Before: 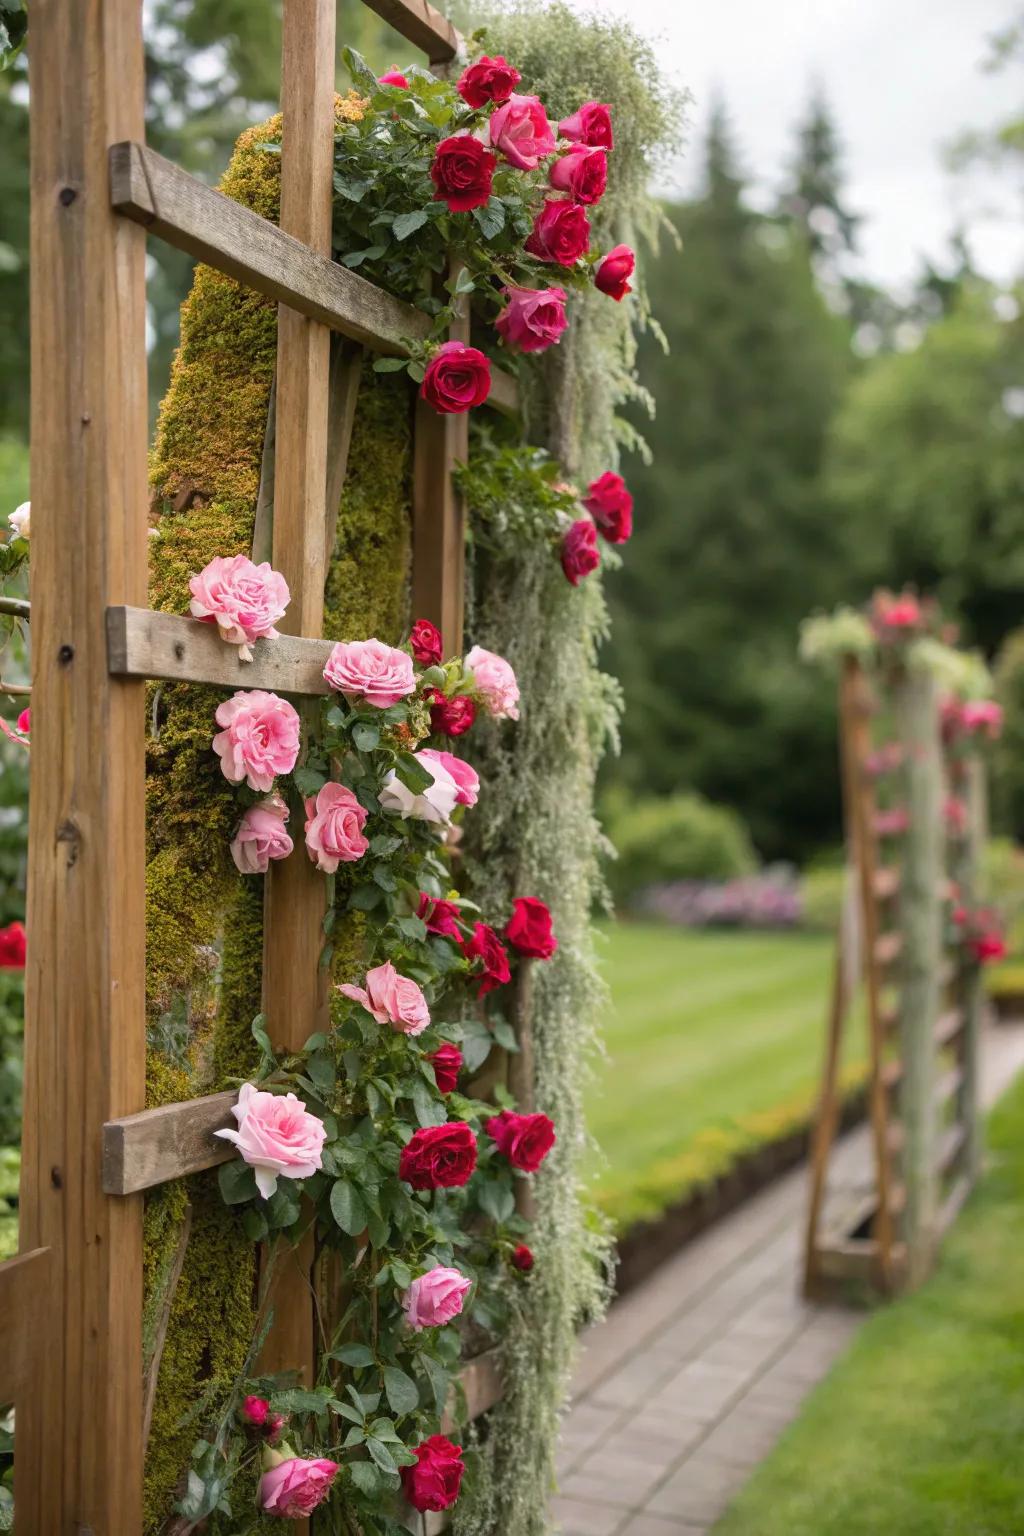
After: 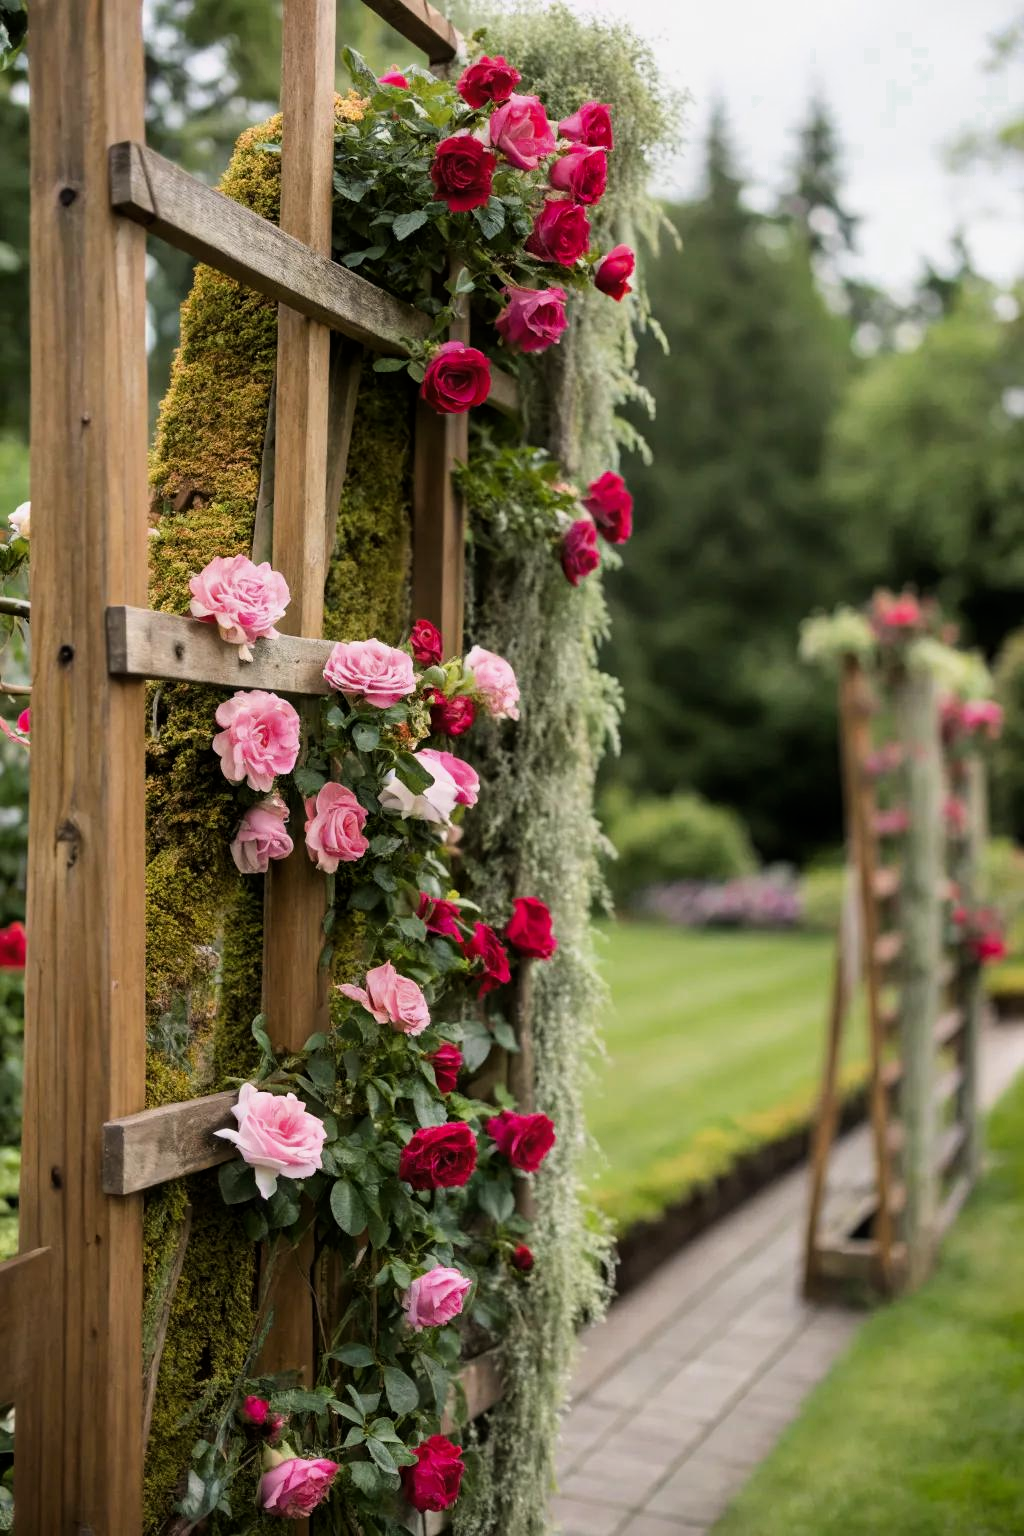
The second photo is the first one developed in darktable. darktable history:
color zones: curves: ch0 [(0.25, 0.5) (0.636, 0.25) (0.75, 0.5)]
filmic rgb: middle gray luminance 21.57%, black relative exposure -14.08 EV, white relative exposure 2.95 EV, target black luminance 0%, hardness 8.79, latitude 60.03%, contrast 1.212, highlights saturation mix 5.81%, shadows ↔ highlights balance 41.71%, color science v6 (2022)
tone curve: curves: ch0 [(0, 0) (0.161, 0.144) (0.501, 0.497) (1, 1)], color space Lab, linked channels, preserve colors none
